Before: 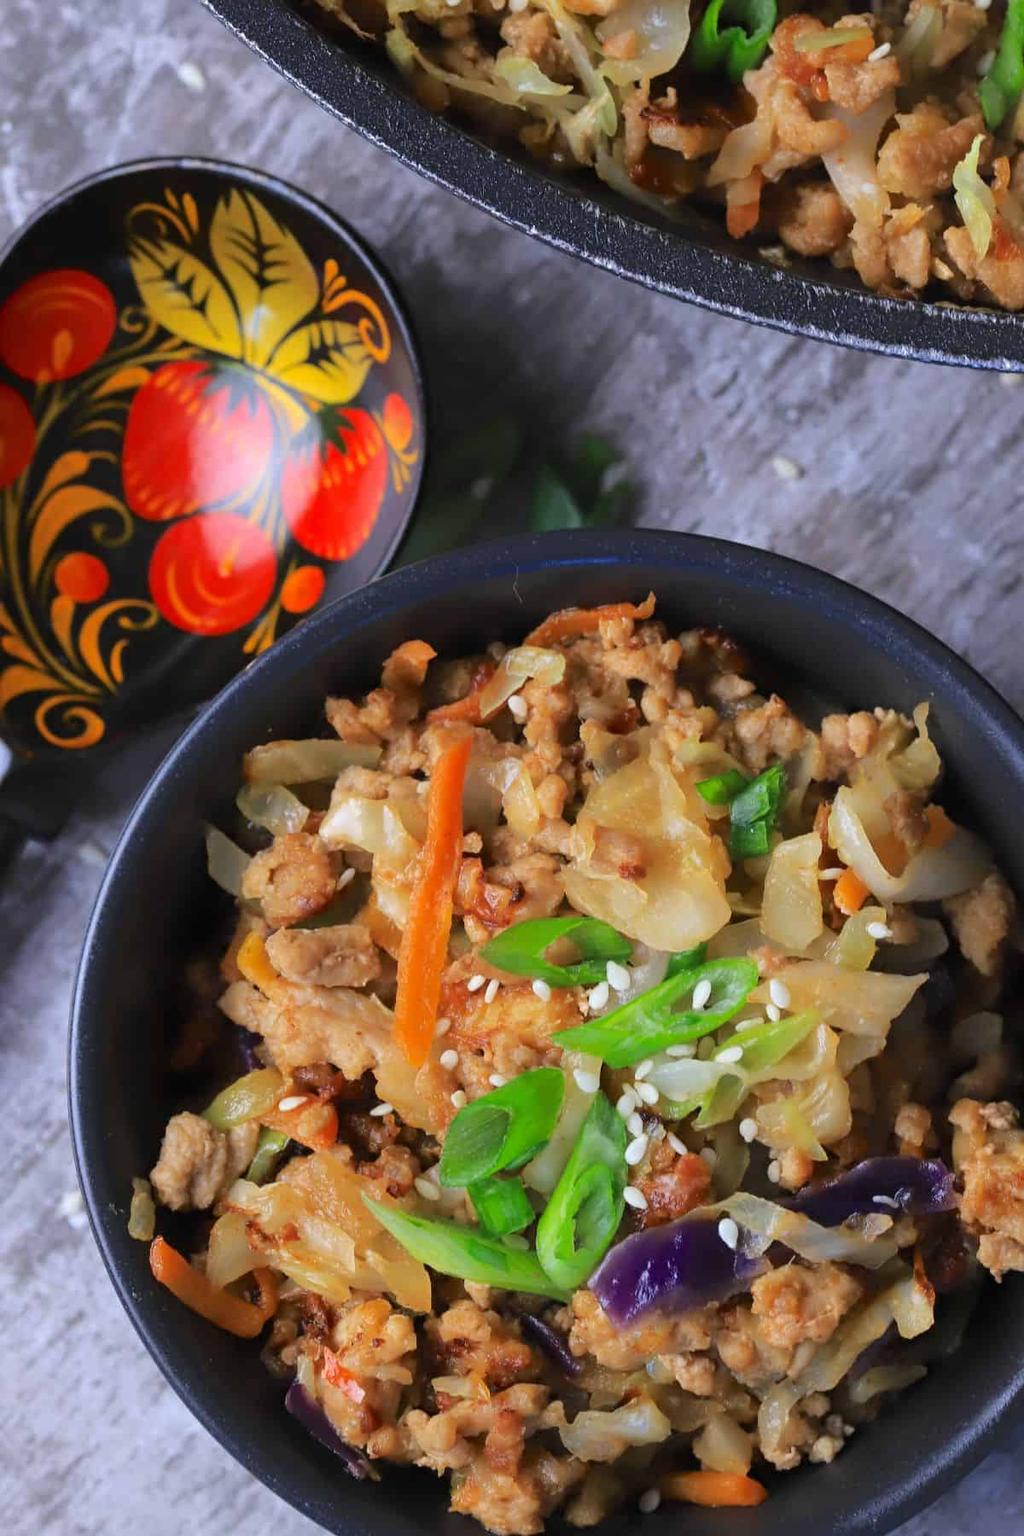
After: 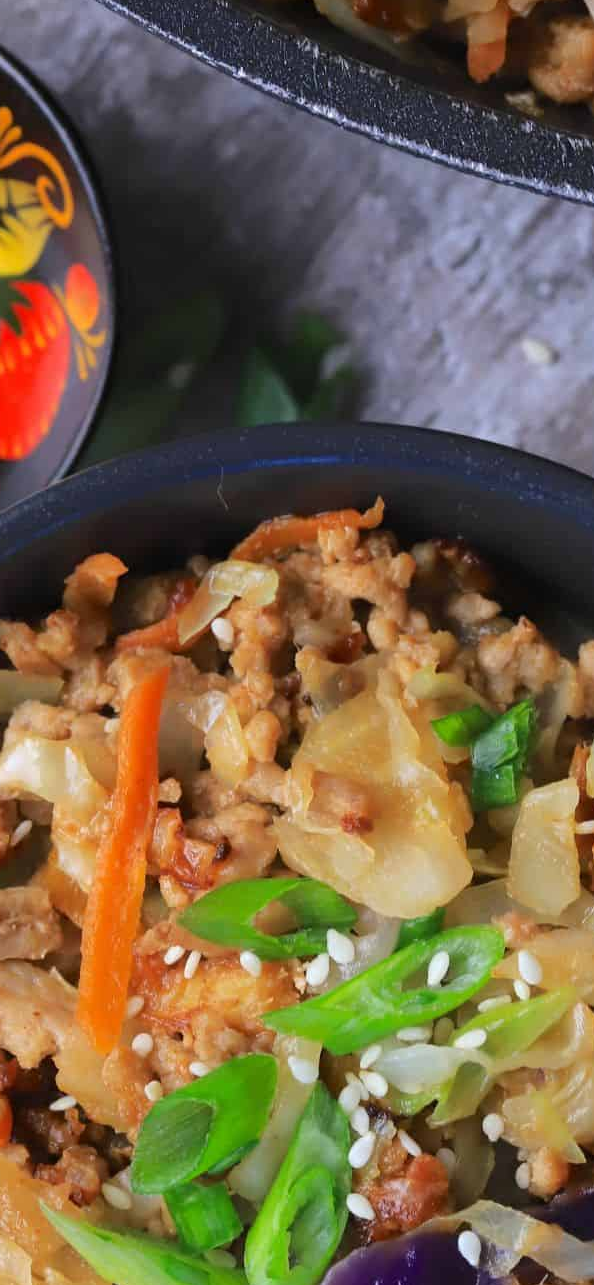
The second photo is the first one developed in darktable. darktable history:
crop: left 32.075%, top 10.976%, right 18.355%, bottom 17.596%
tone equalizer: on, module defaults
